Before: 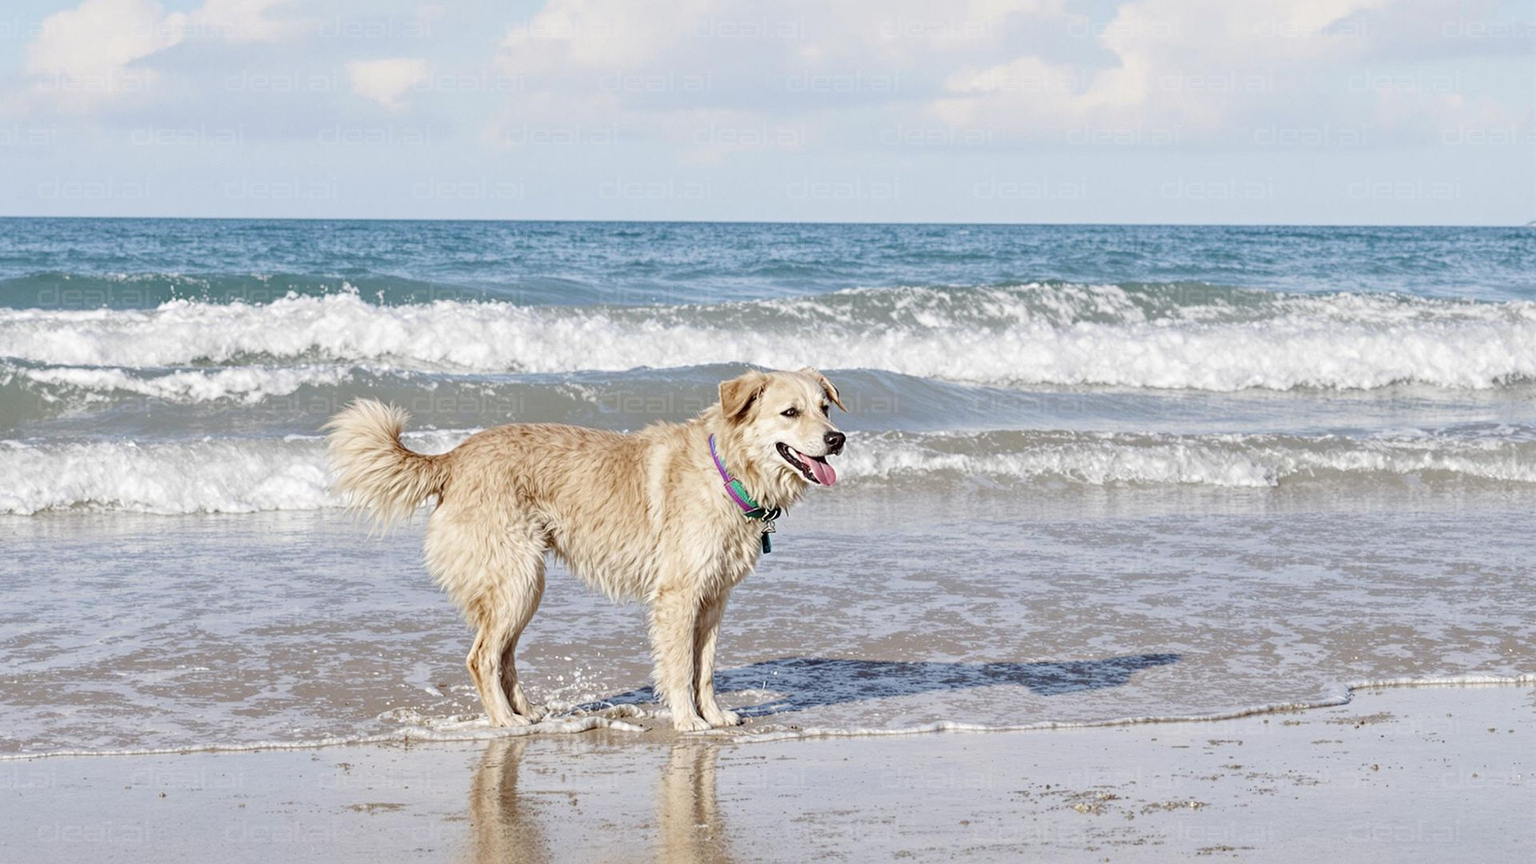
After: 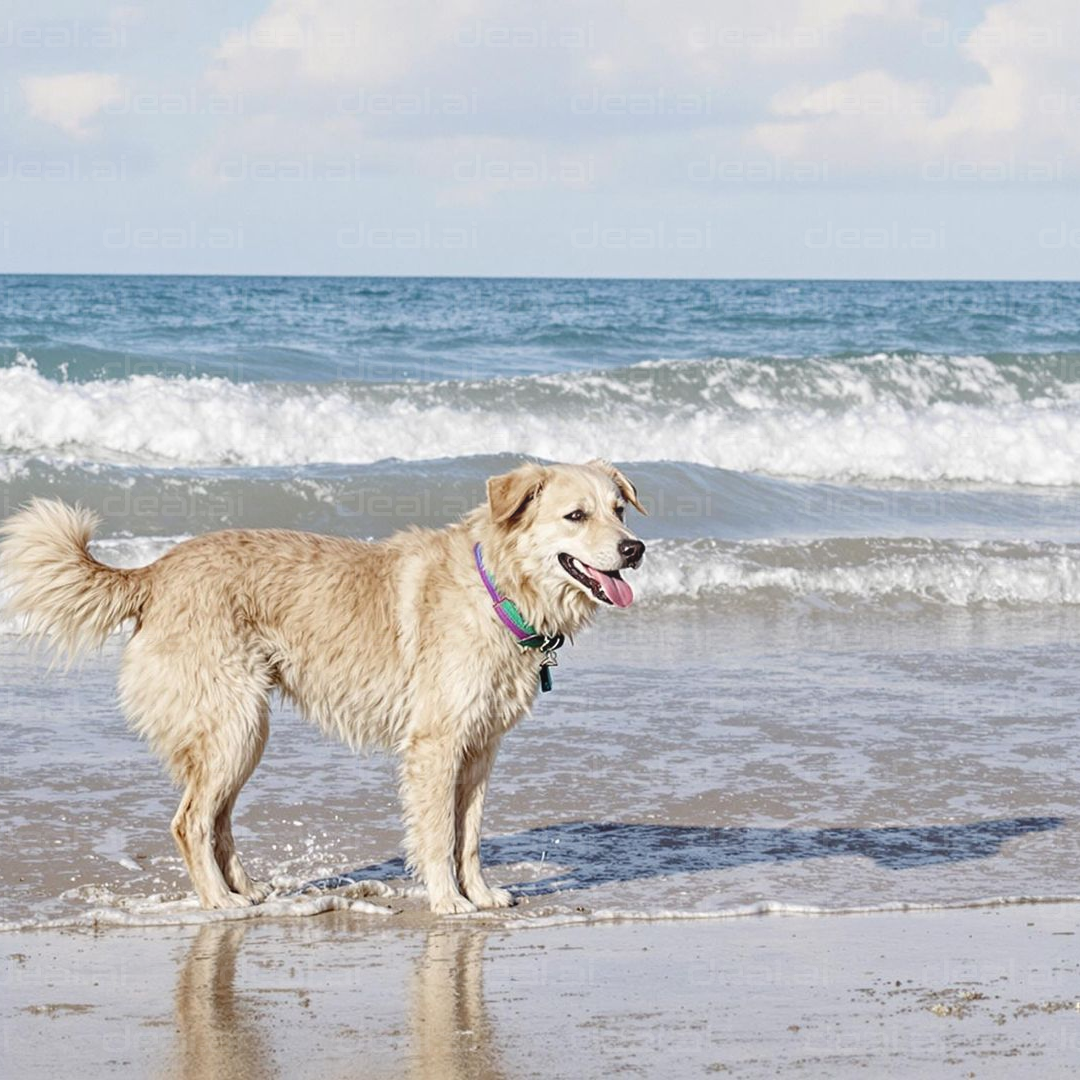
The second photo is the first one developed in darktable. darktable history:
crop: left 21.496%, right 22.254%
bloom: size 15%, threshold 97%, strength 7%
